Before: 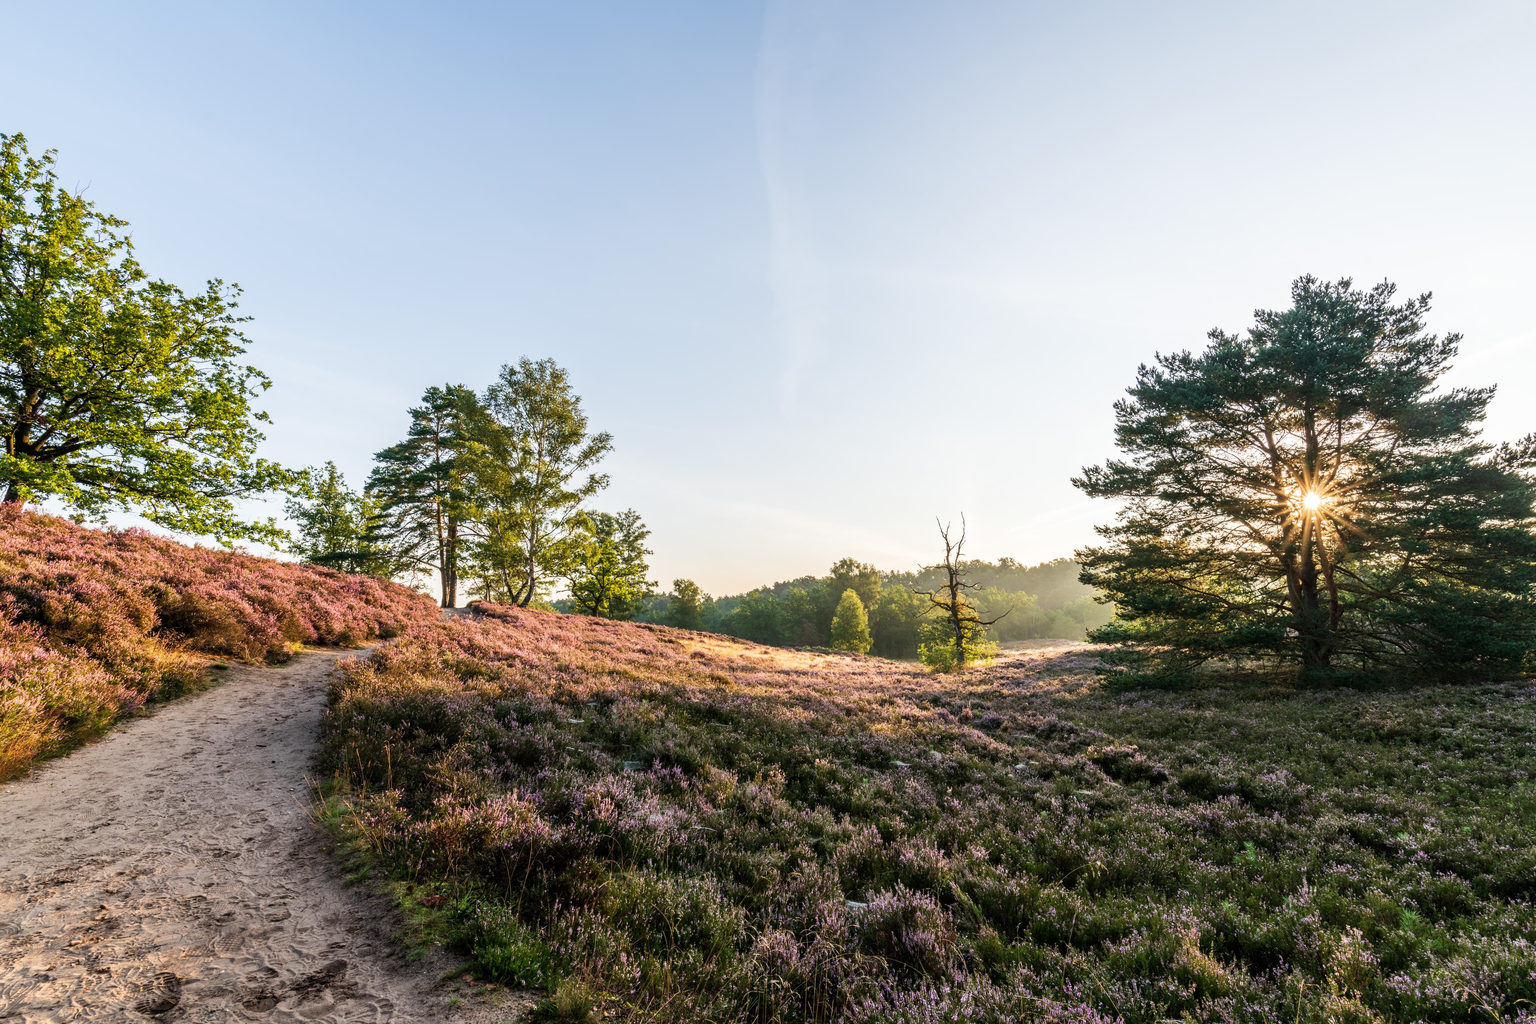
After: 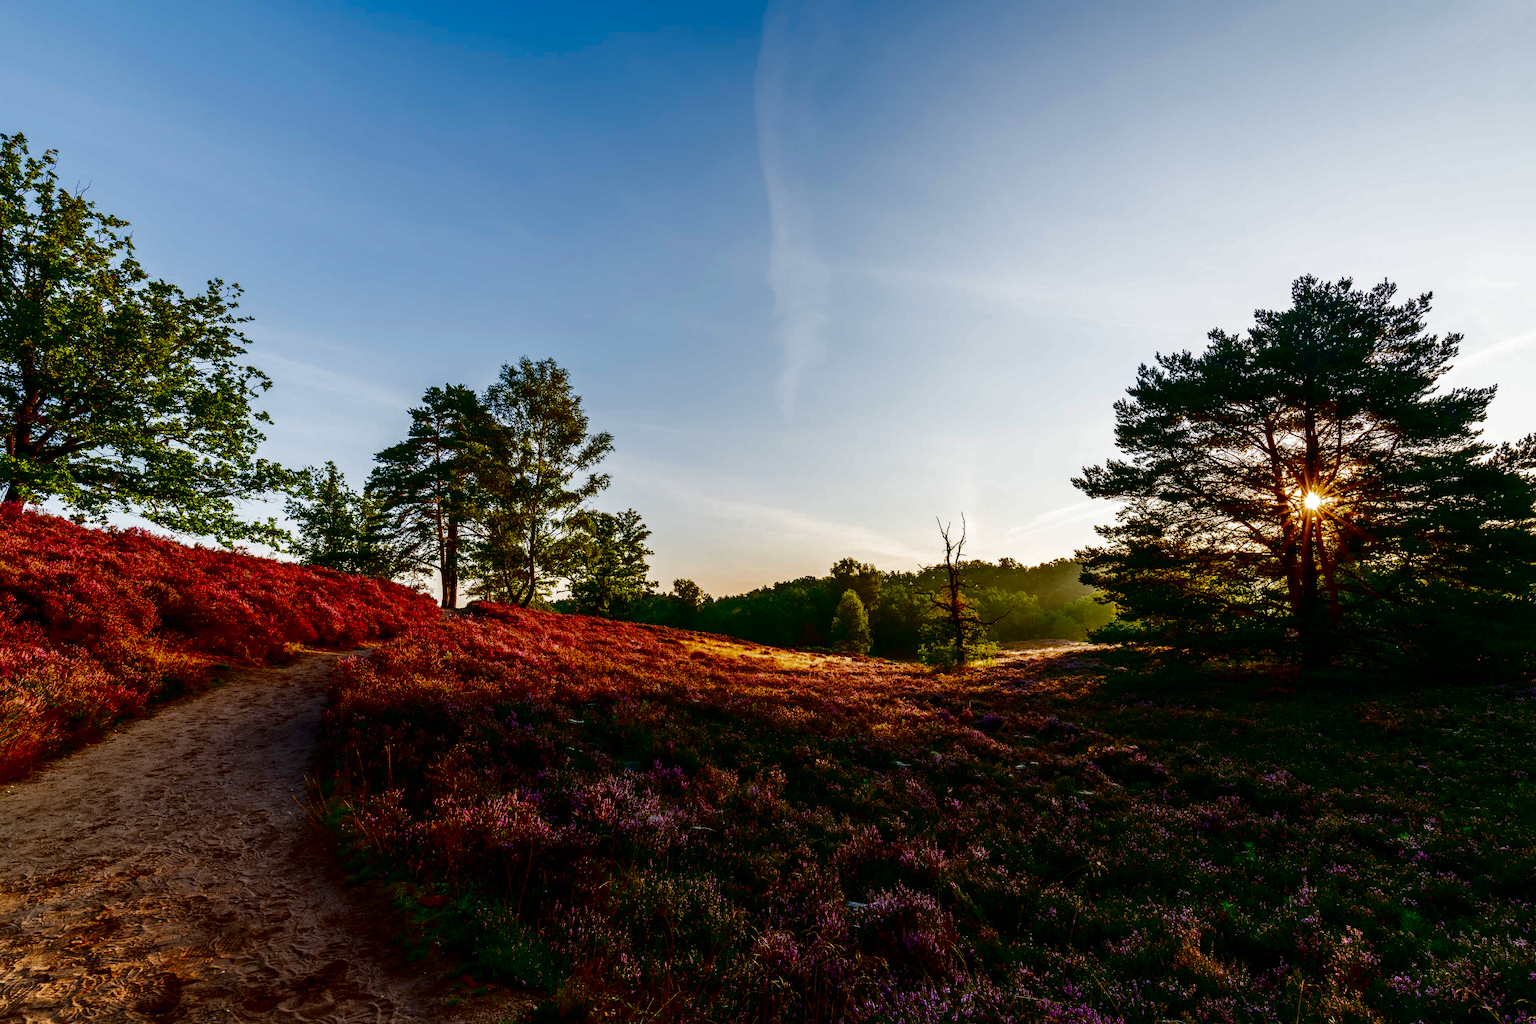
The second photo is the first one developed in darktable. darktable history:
contrast brightness saturation: brightness -0.995, saturation 0.983
